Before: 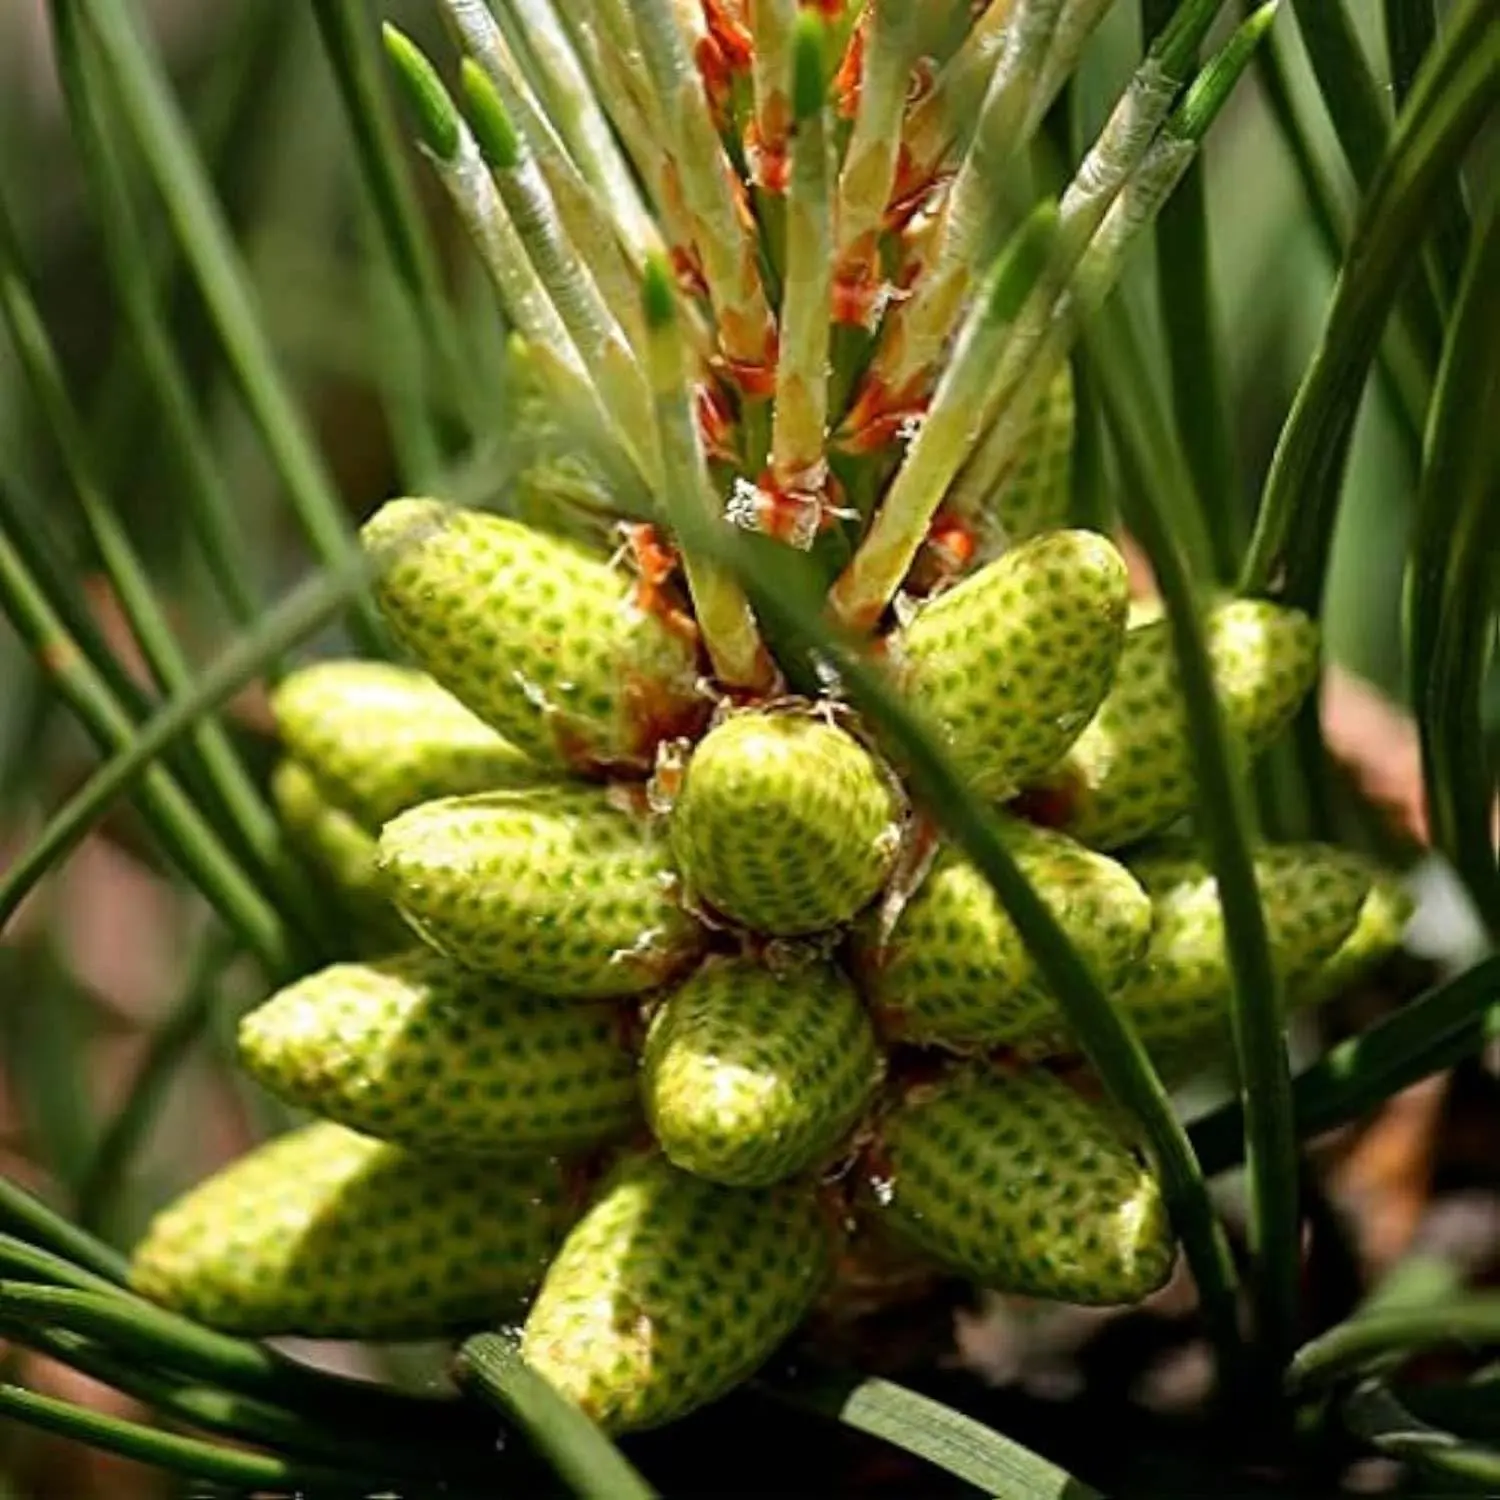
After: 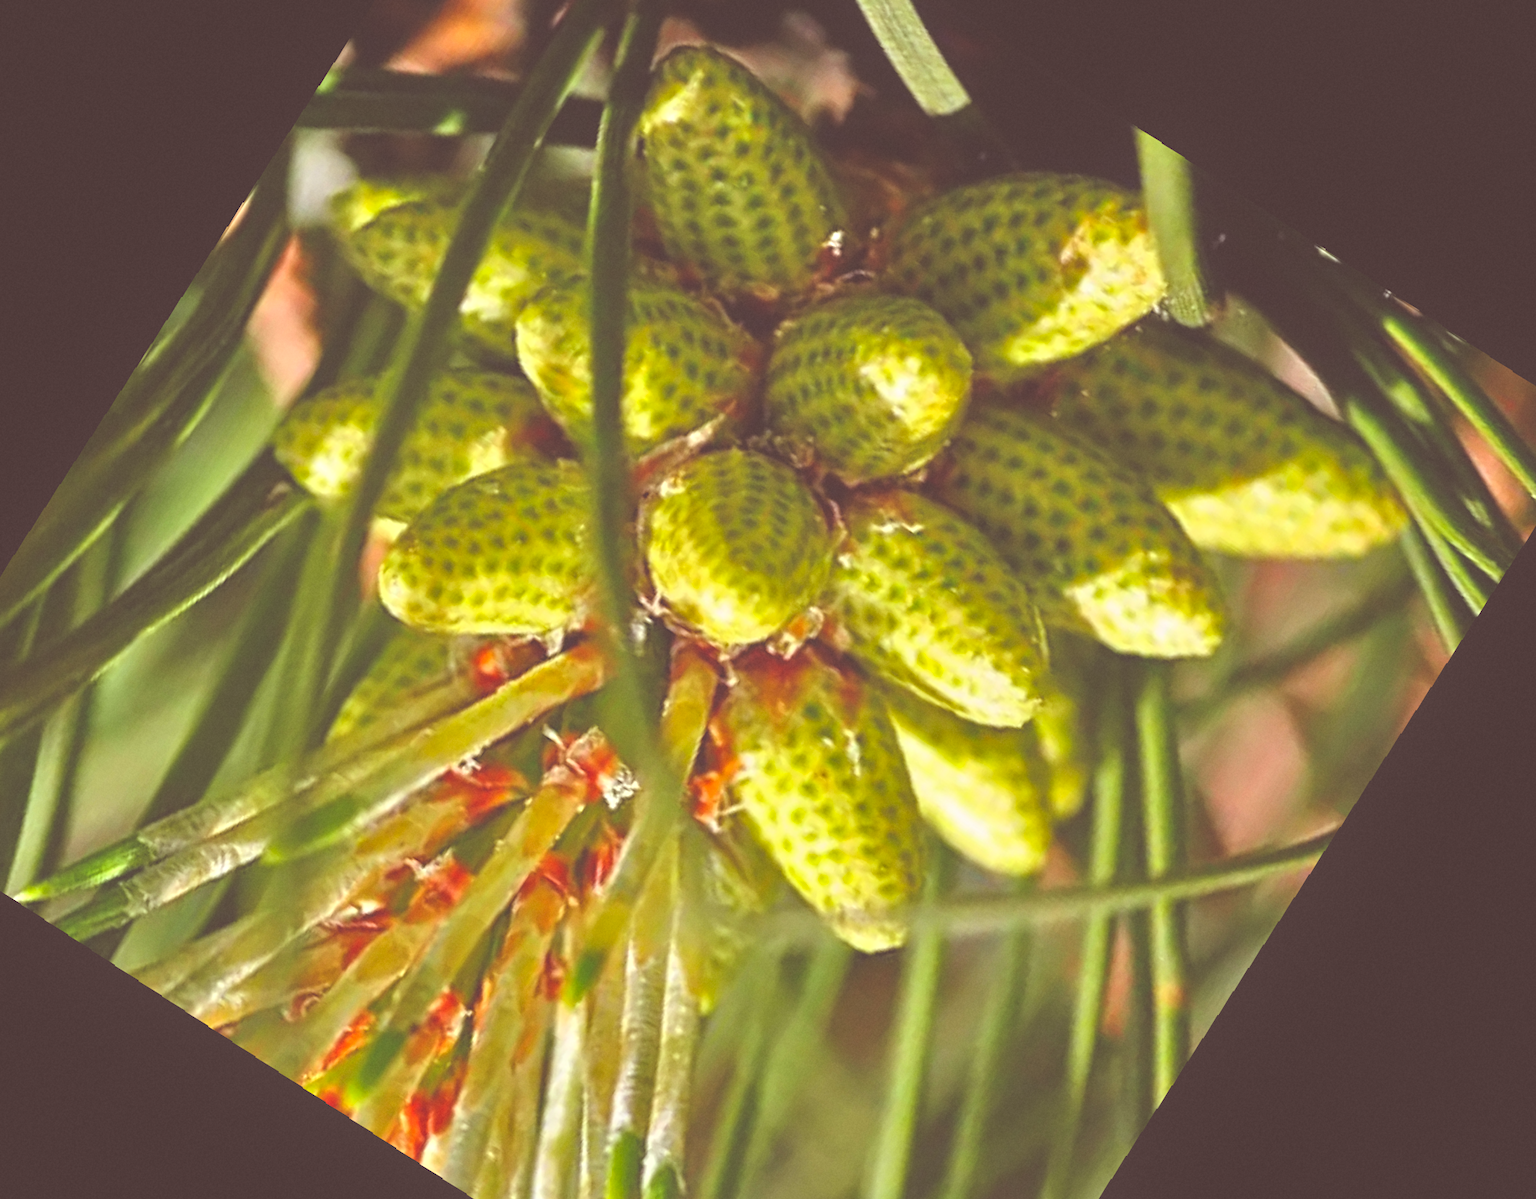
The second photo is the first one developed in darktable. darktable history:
crop and rotate: angle 148.68°, left 9.111%, top 15.603%, right 4.588%, bottom 17.041%
rotate and perspective: rotation 1.72°, automatic cropping off
color calibration: output colorfulness [0, 0.315, 0, 0], x 0.341, y 0.355, temperature 5166 K
exposure: black level correction -0.025, exposure -0.117 EV, compensate highlight preservation false
rgb levels: mode RGB, independent channels, levels [[0, 0.474, 1], [0, 0.5, 1], [0, 0.5, 1]]
tone equalizer: -7 EV 0.15 EV, -6 EV 0.6 EV, -5 EV 1.15 EV, -4 EV 1.33 EV, -3 EV 1.15 EV, -2 EV 0.6 EV, -1 EV 0.15 EV, mask exposure compensation -0.5 EV
grain: coarseness 14.57 ISO, strength 8.8%
